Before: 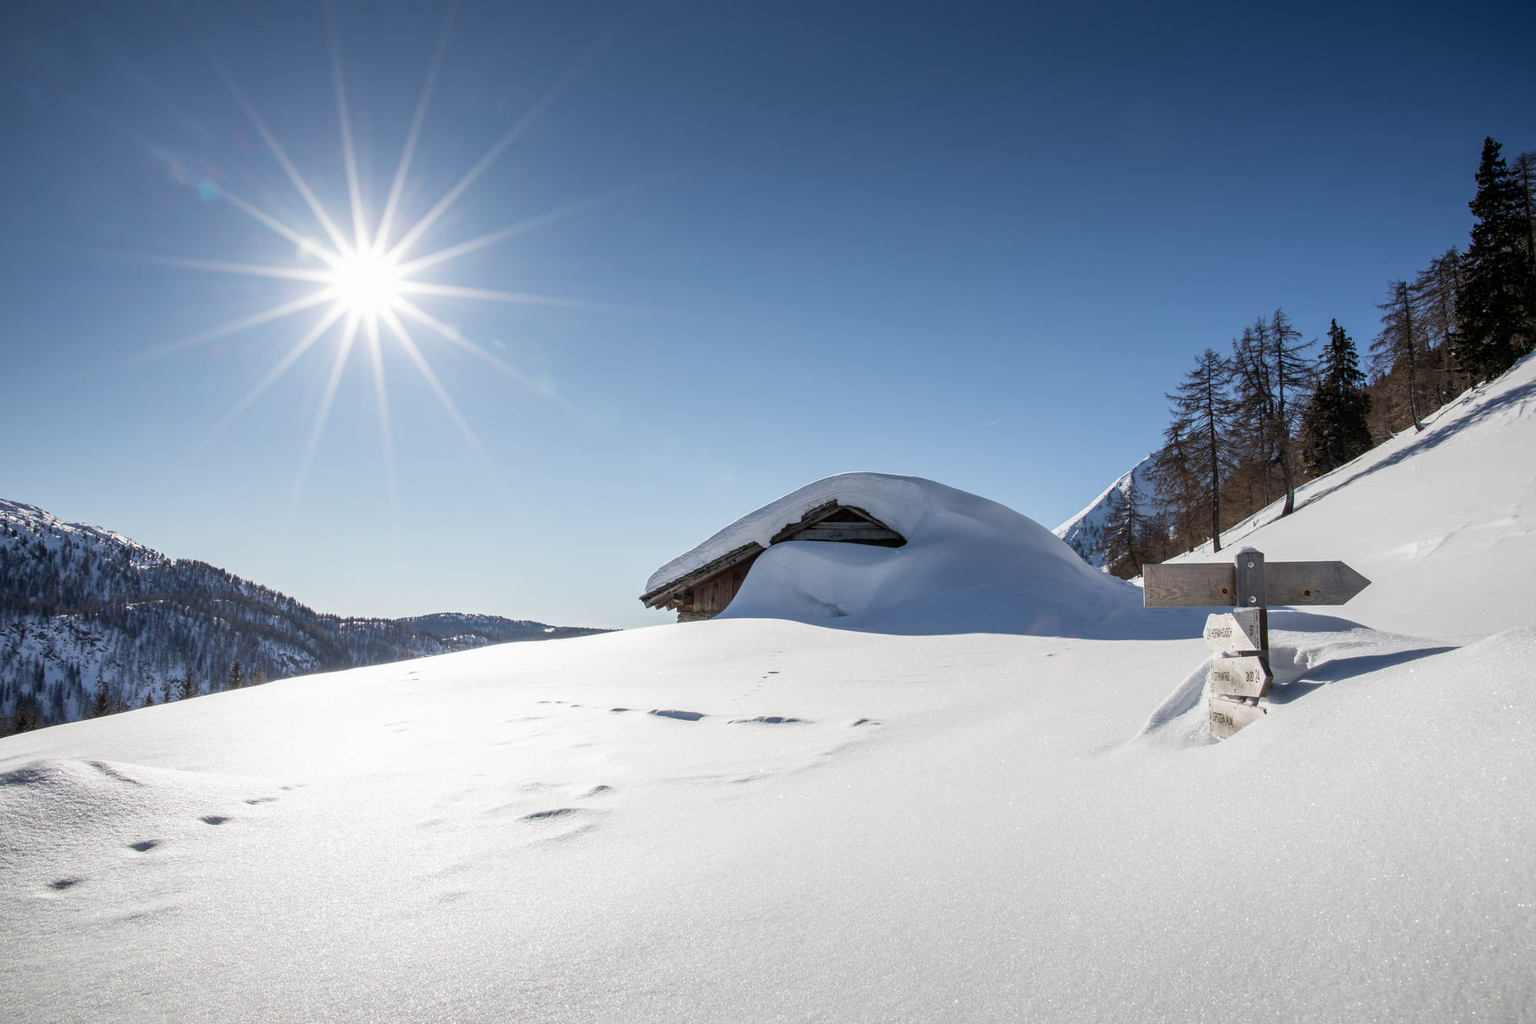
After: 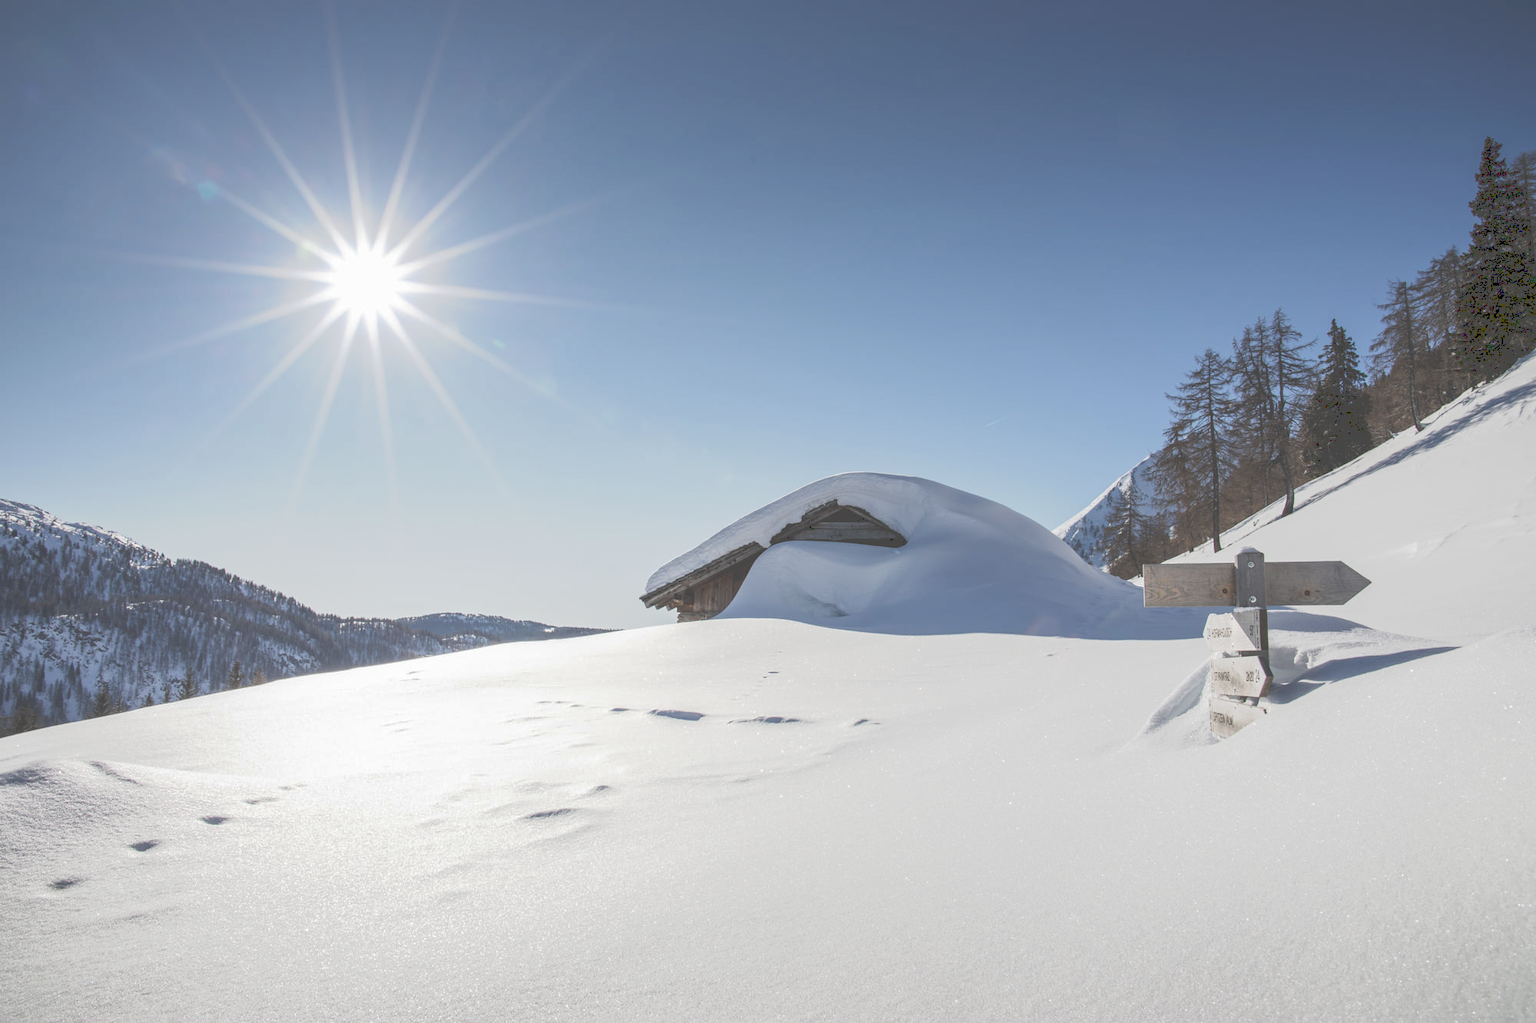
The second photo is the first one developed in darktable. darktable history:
tone curve: curves: ch0 [(0, 0) (0.003, 0.298) (0.011, 0.298) (0.025, 0.298) (0.044, 0.3) (0.069, 0.302) (0.1, 0.312) (0.136, 0.329) (0.177, 0.354) (0.224, 0.376) (0.277, 0.408) (0.335, 0.453) (0.399, 0.503) (0.468, 0.562) (0.543, 0.623) (0.623, 0.686) (0.709, 0.754) (0.801, 0.825) (0.898, 0.873) (1, 1)], preserve colors none
